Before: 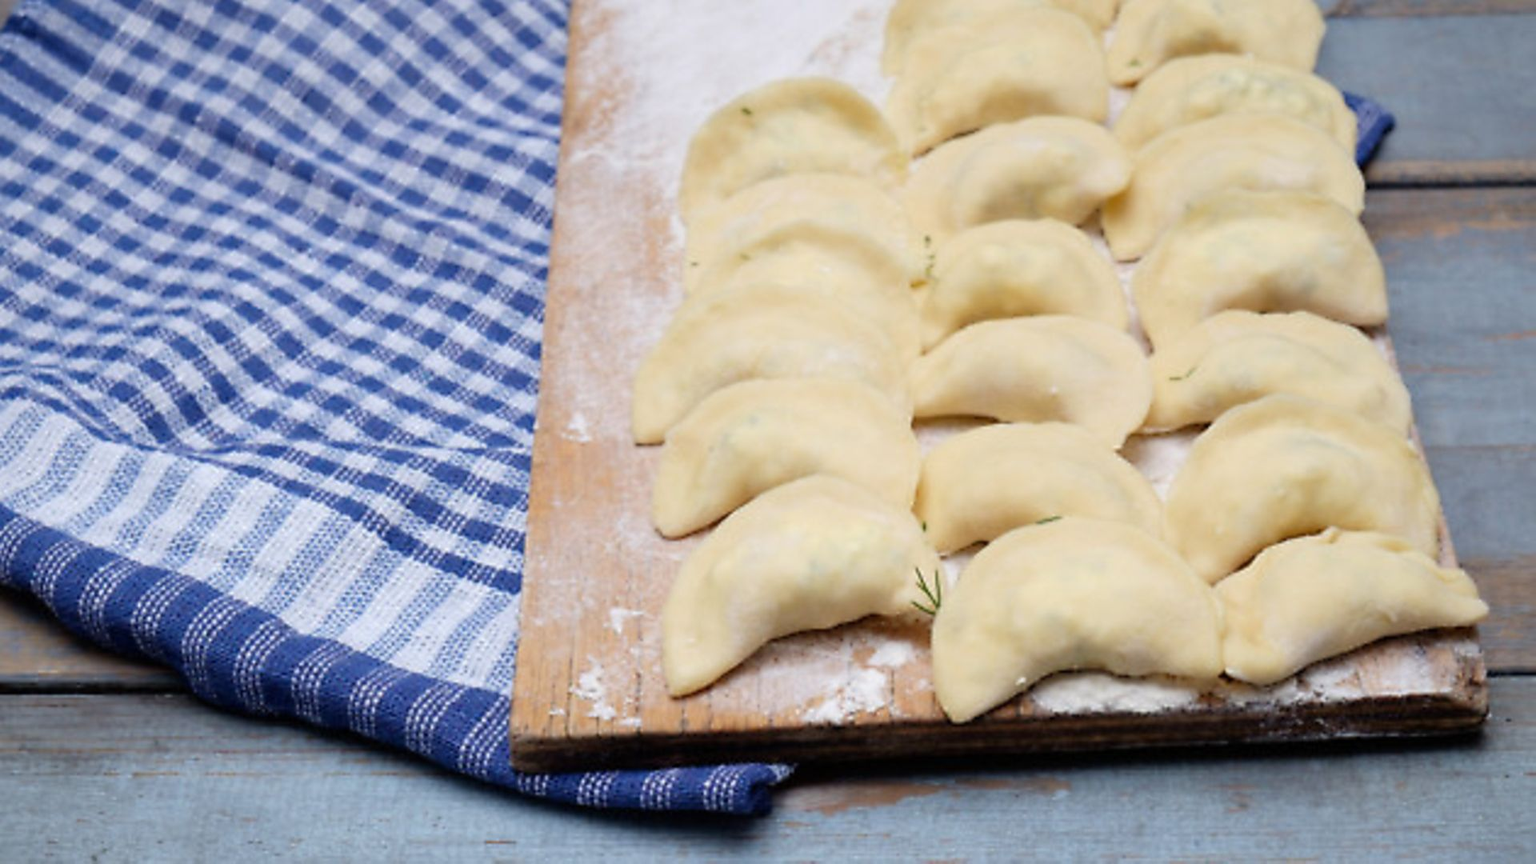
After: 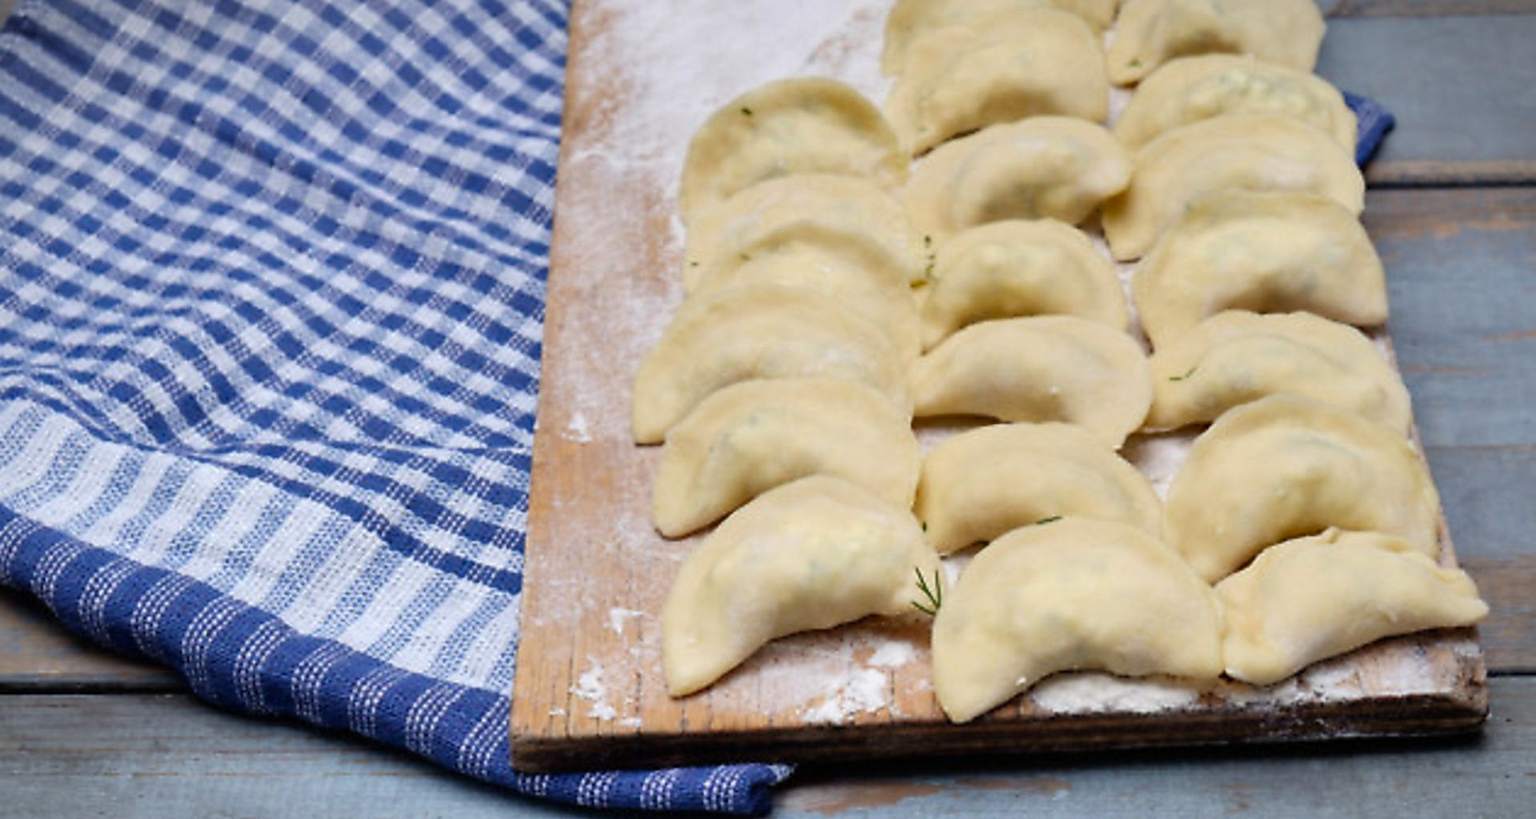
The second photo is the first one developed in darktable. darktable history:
shadows and highlights: soften with gaussian
levels: levels [0, 0.492, 0.984]
crop and rotate: top 0%, bottom 5.097%
vignetting: fall-off start 100%, fall-off radius 64.94%, automatic ratio true, unbound false
